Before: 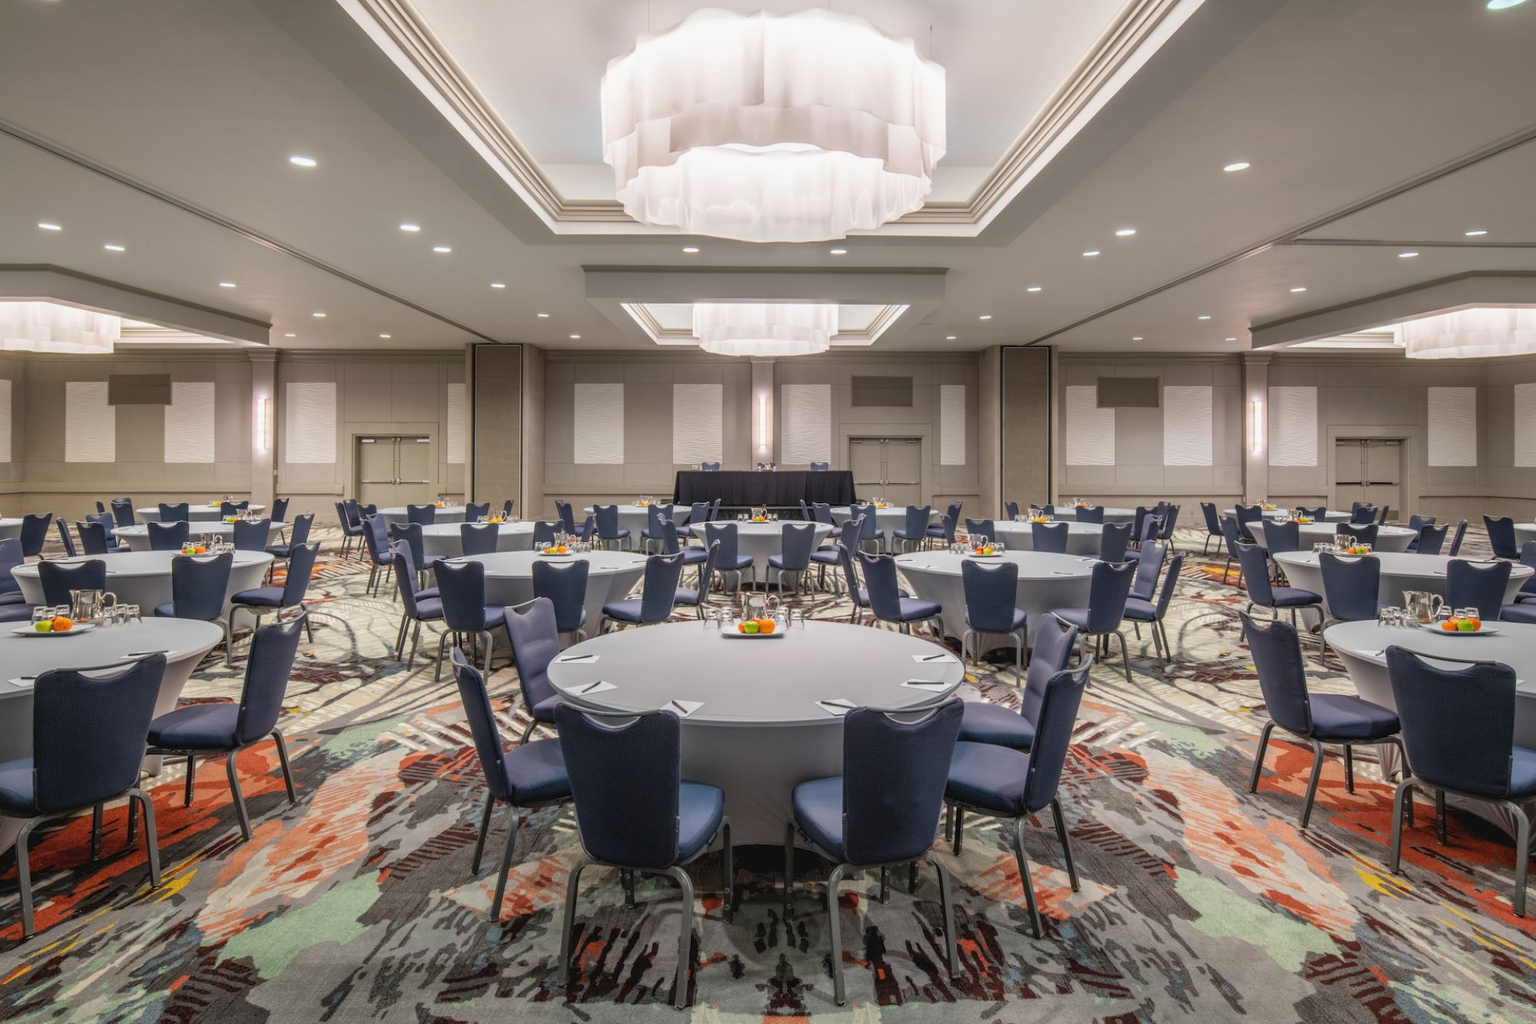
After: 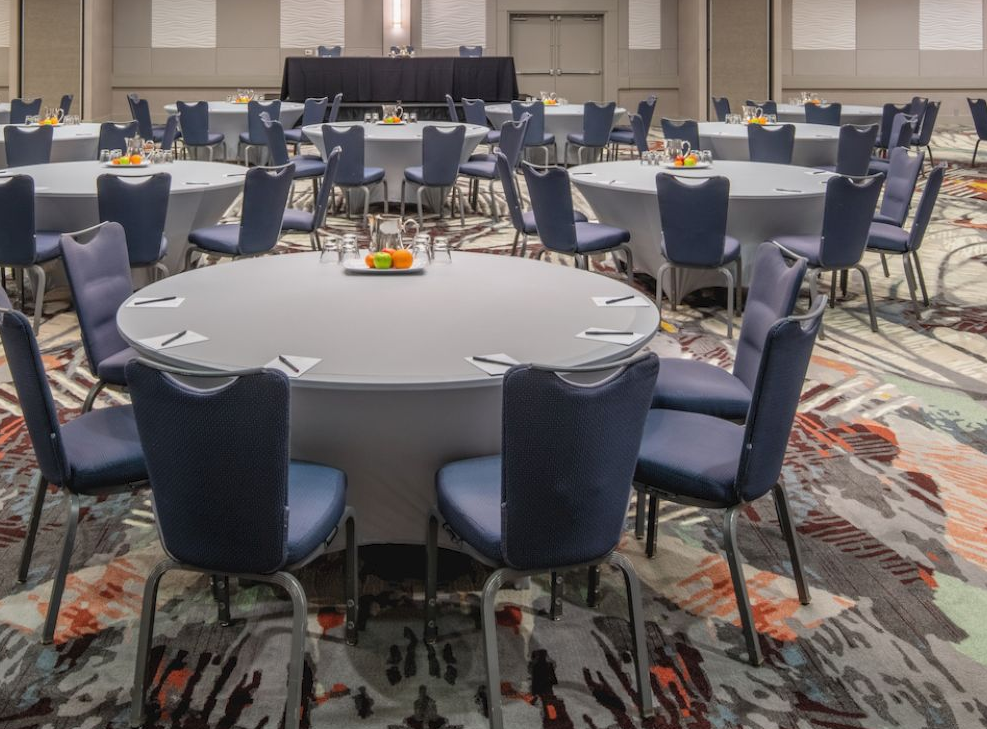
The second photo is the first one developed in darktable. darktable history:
crop: left 29.834%, top 41.732%, right 20.776%, bottom 3.506%
